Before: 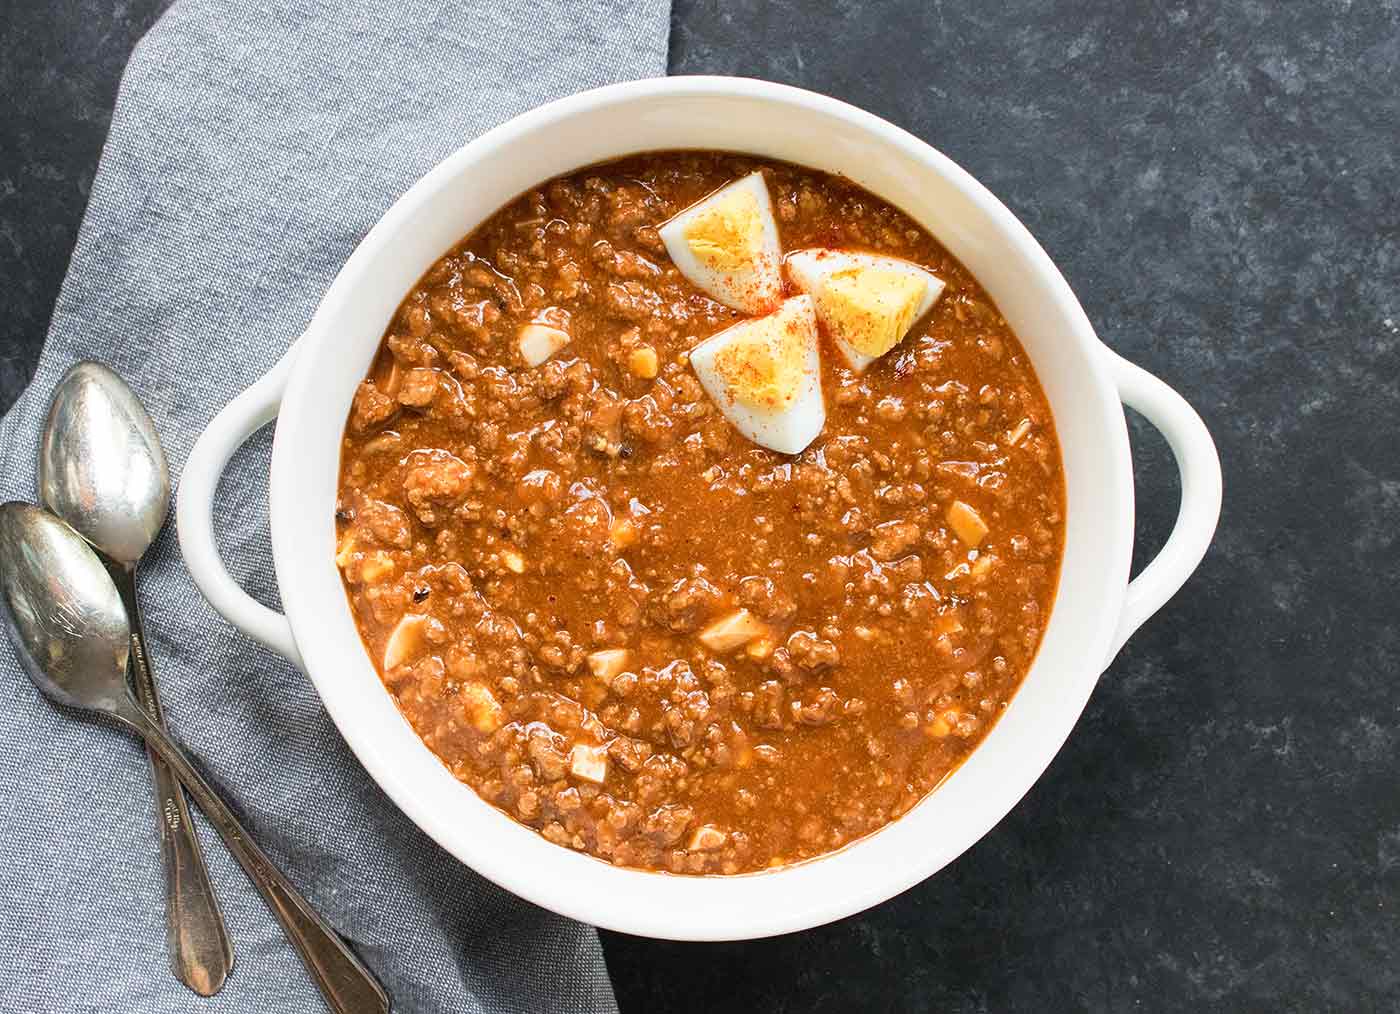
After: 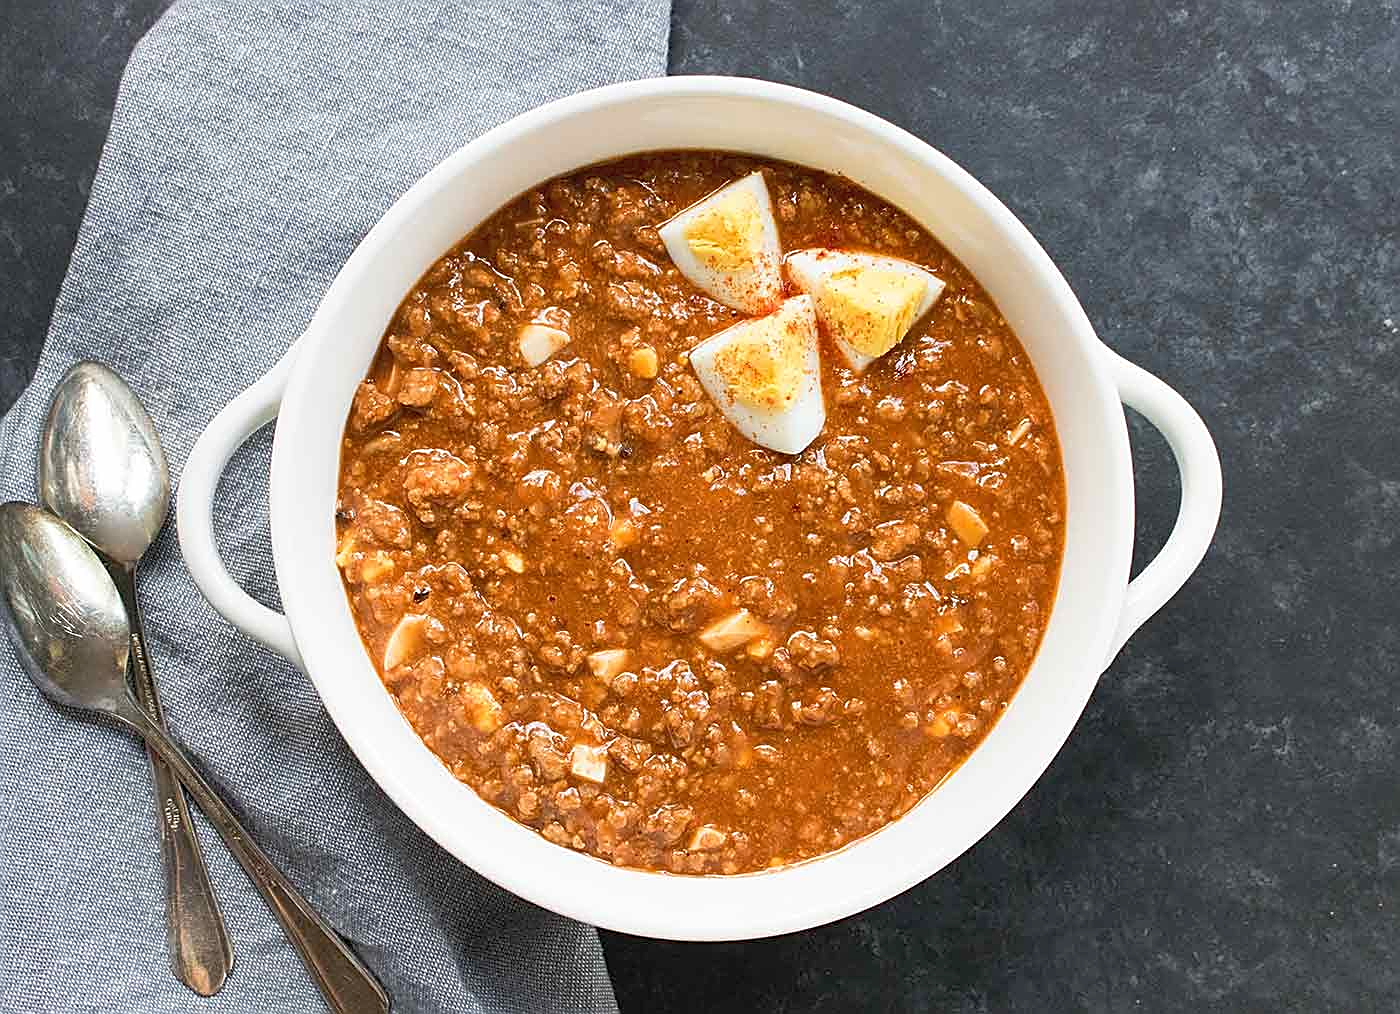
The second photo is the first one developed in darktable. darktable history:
shadows and highlights: shadows 42.99, highlights 8.01
sharpen: amount 0.587
